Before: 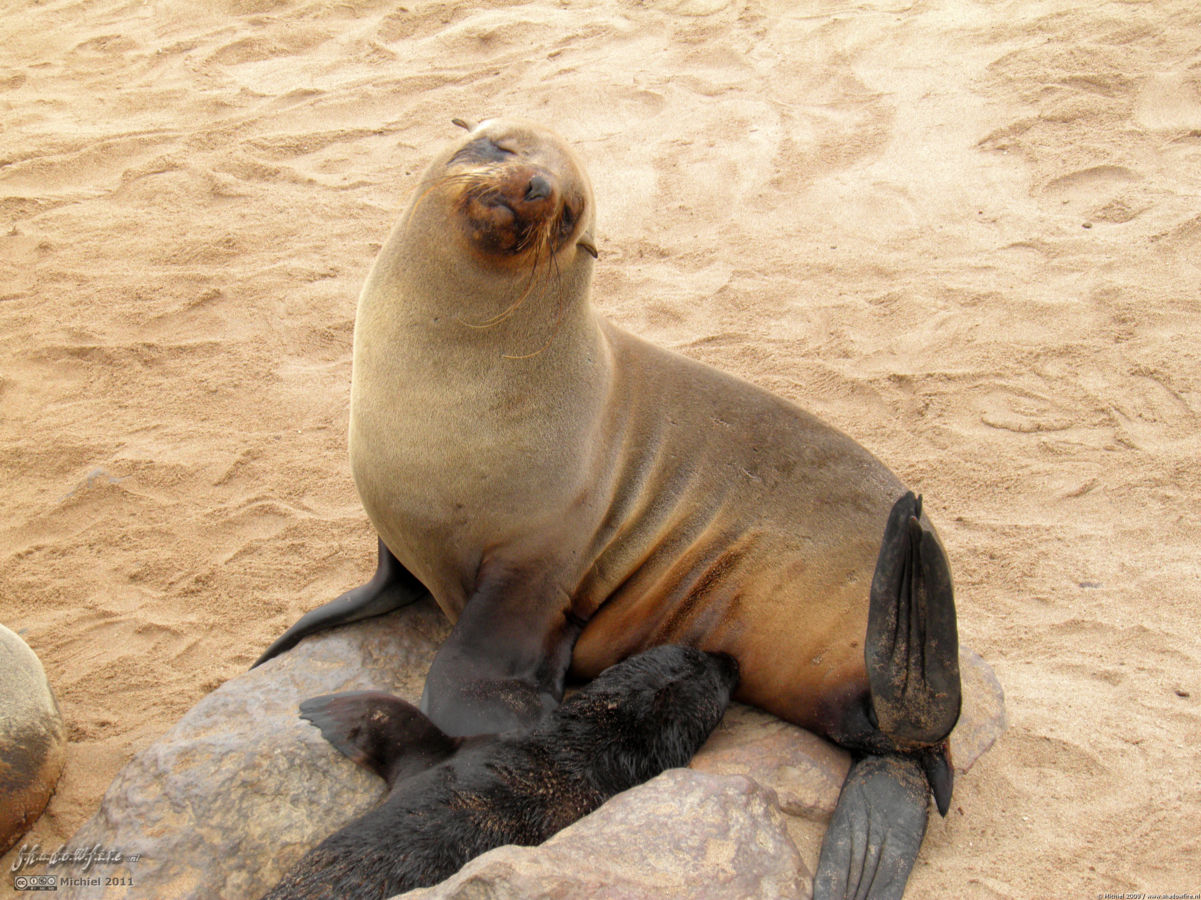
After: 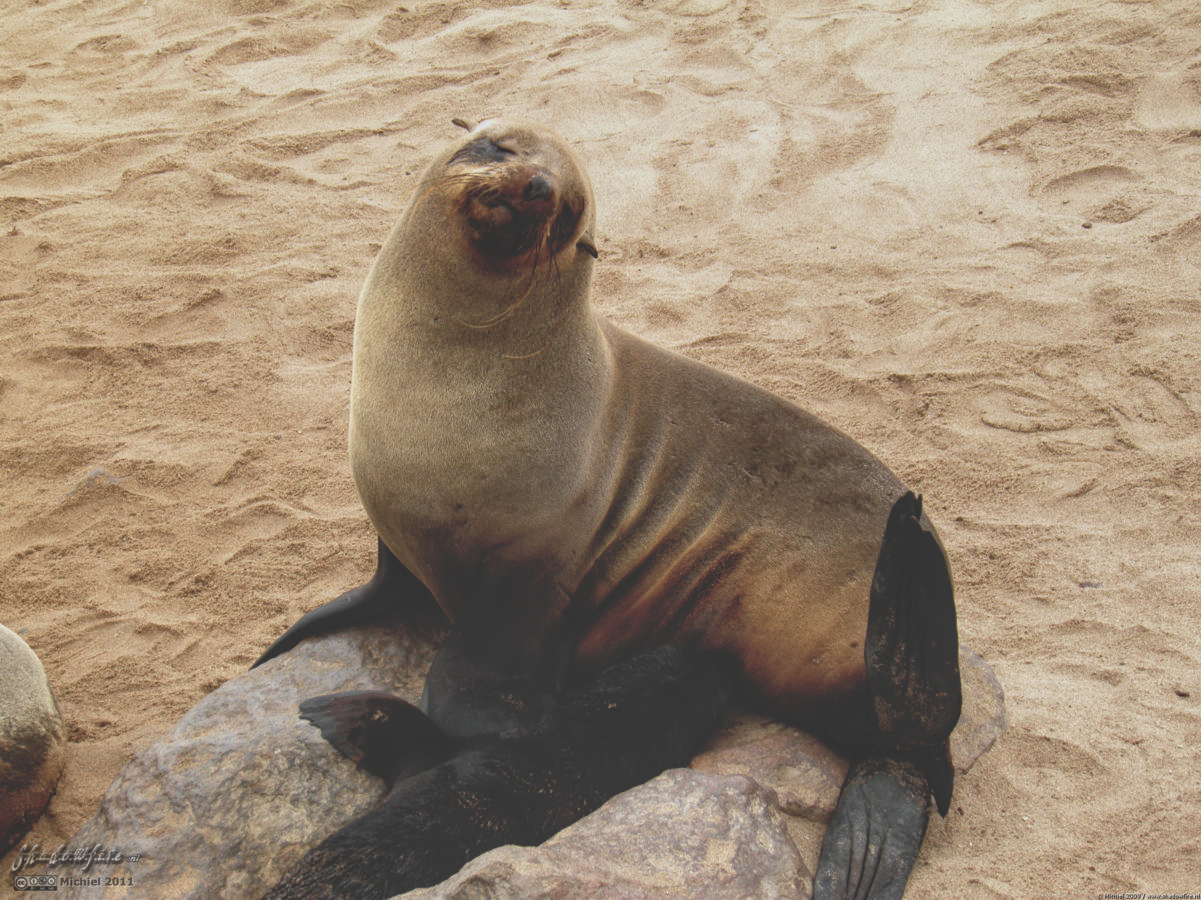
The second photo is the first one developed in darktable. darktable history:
tone equalizer: on, module defaults
velvia: strength 15%
contrast brightness saturation: contrast -0.26, saturation -0.43
white balance: red 0.988, blue 1.017
local contrast: detail 130%
base curve: curves: ch0 [(0, 0.02) (0.083, 0.036) (1, 1)], preserve colors none
